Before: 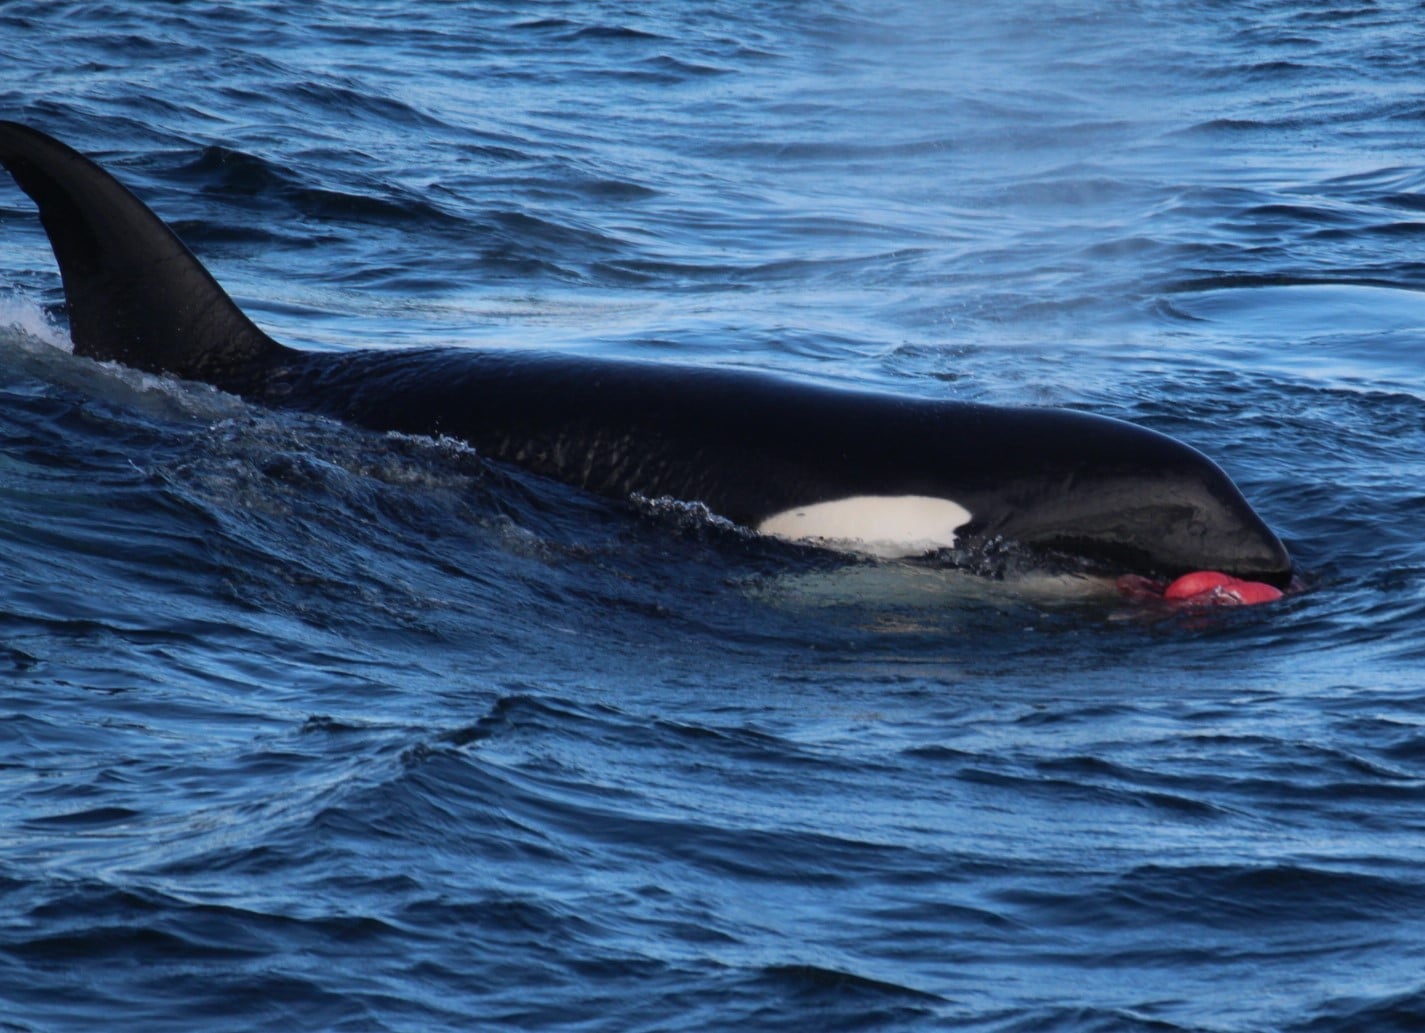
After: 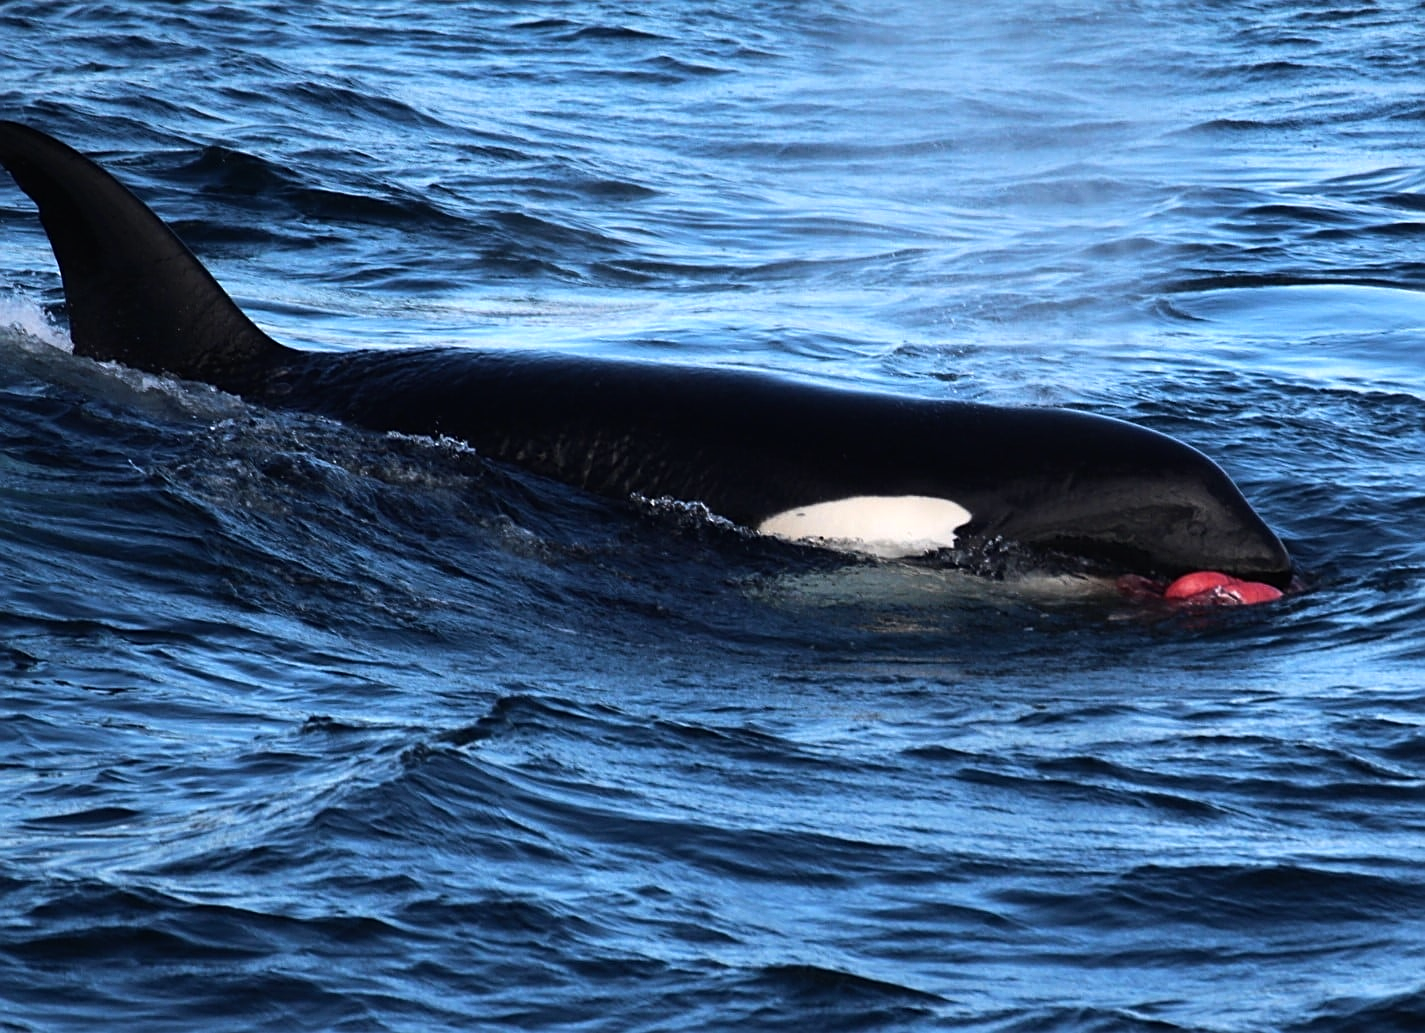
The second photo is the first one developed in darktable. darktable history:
color zones: curves: ch2 [(0, 0.5) (0.143, 0.5) (0.286, 0.416) (0.429, 0.5) (0.571, 0.5) (0.714, 0.5) (0.857, 0.5) (1, 0.5)]
tone equalizer: -8 EV -0.75 EV, -7 EV -0.7 EV, -6 EV -0.6 EV, -5 EV -0.4 EV, -3 EV 0.4 EV, -2 EV 0.6 EV, -1 EV 0.7 EV, +0 EV 0.75 EV, edges refinement/feathering 500, mask exposure compensation -1.57 EV, preserve details no
sharpen: on, module defaults
